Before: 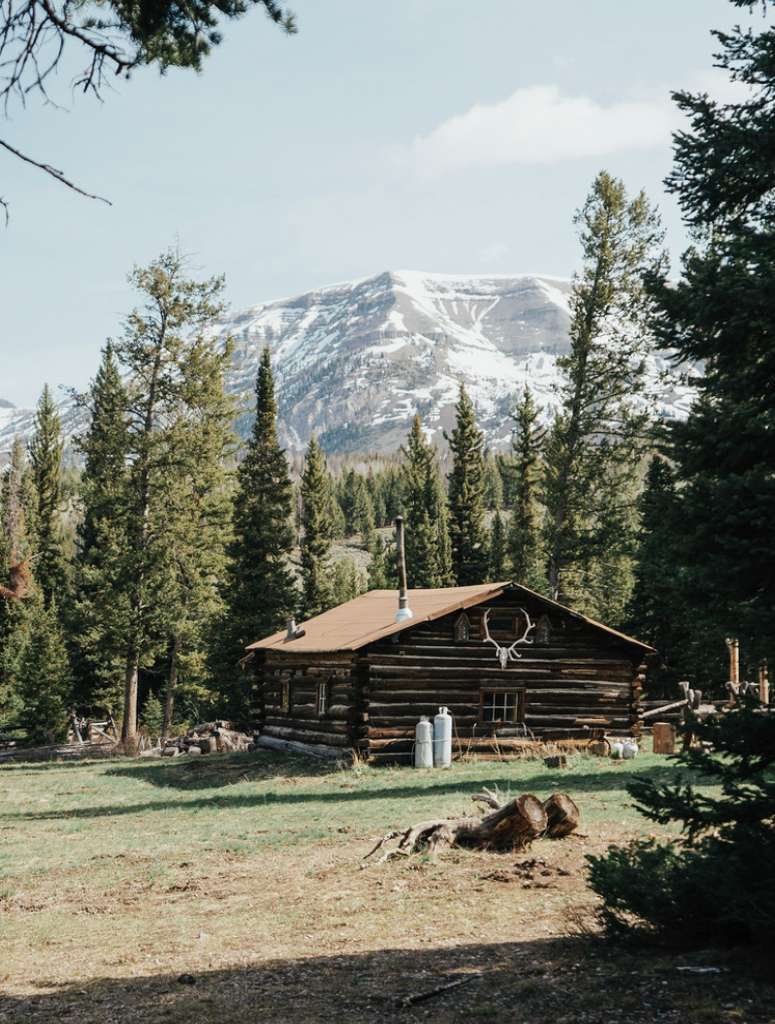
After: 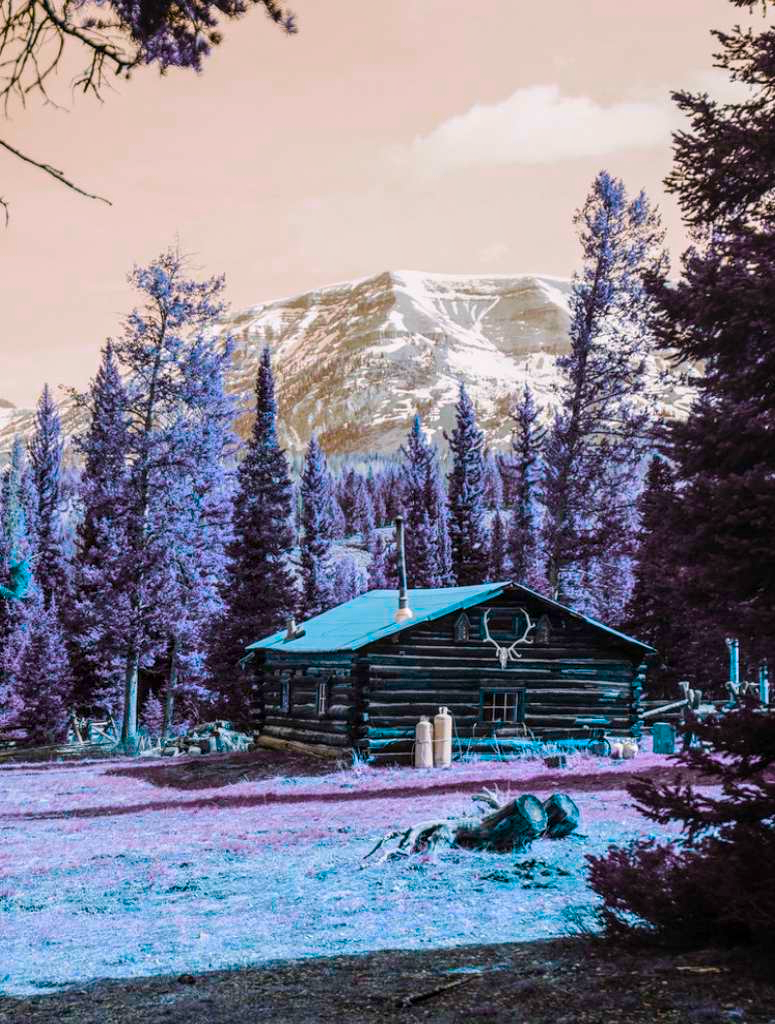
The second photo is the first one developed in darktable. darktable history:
color balance rgb: highlights gain › chroma 0.199%, highlights gain › hue 330.81°, perceptual saturation grading › global saturation 31.027%, hue shift 178.13°, perceptual brilliance grading › global brilliance 2.504%, perceptual brilliance grading › highlights -3.172%, perceptual brilliance grading › shadows 3.085%, global vibrance 49.254%, contrast 0.373%
local contrast: on, module defaults
